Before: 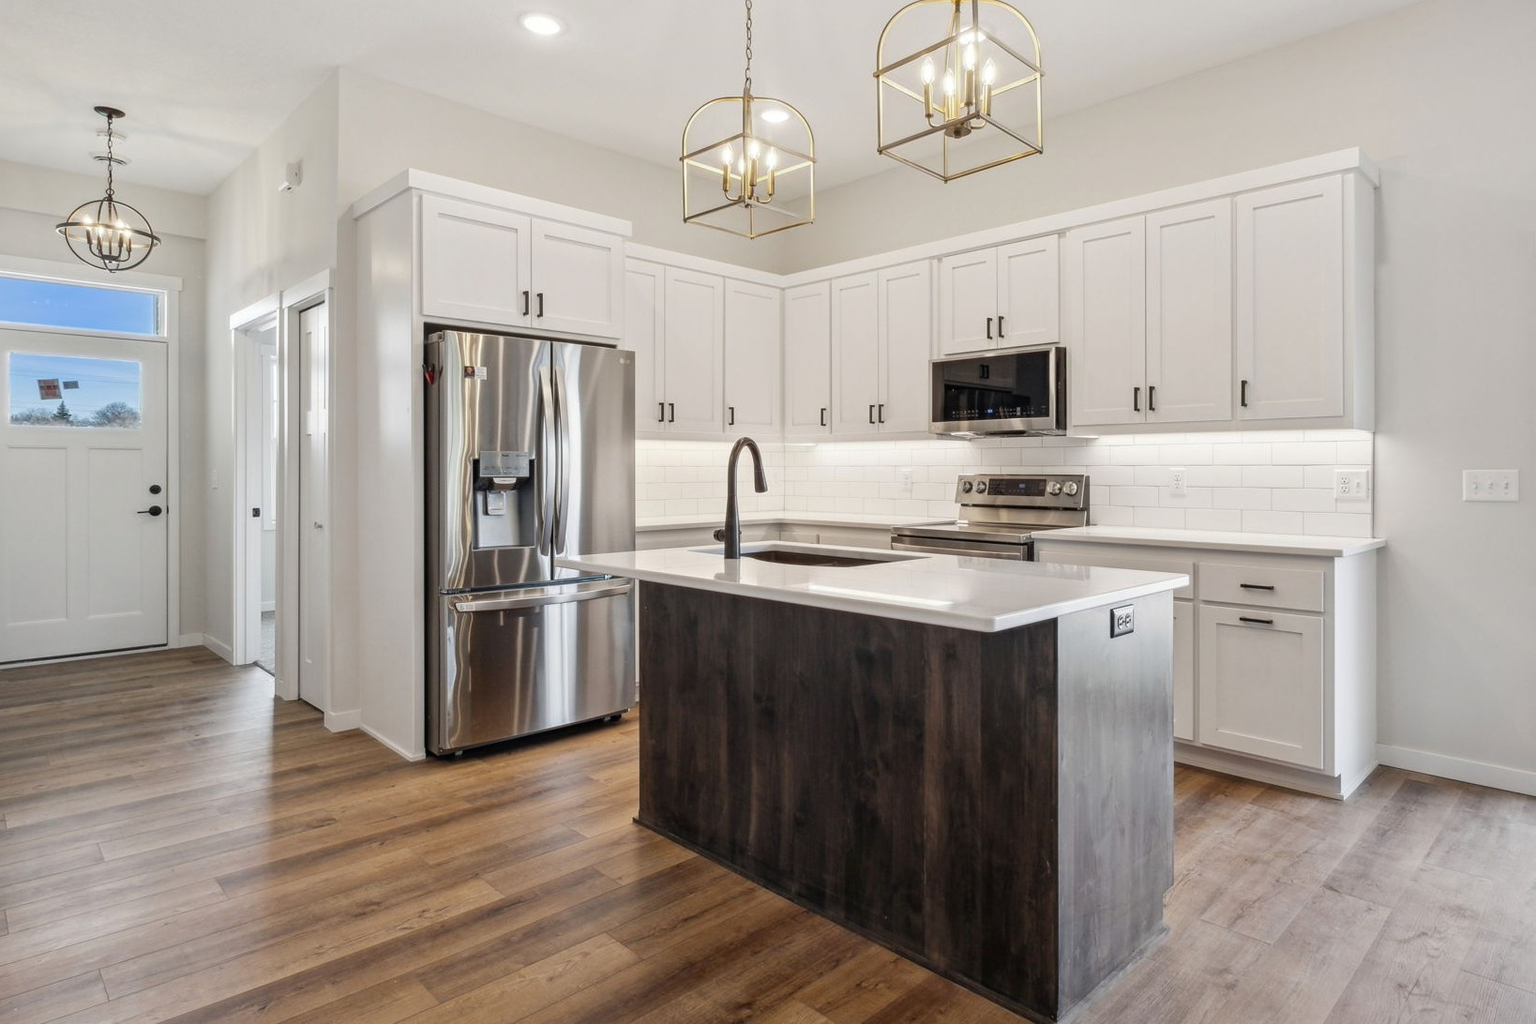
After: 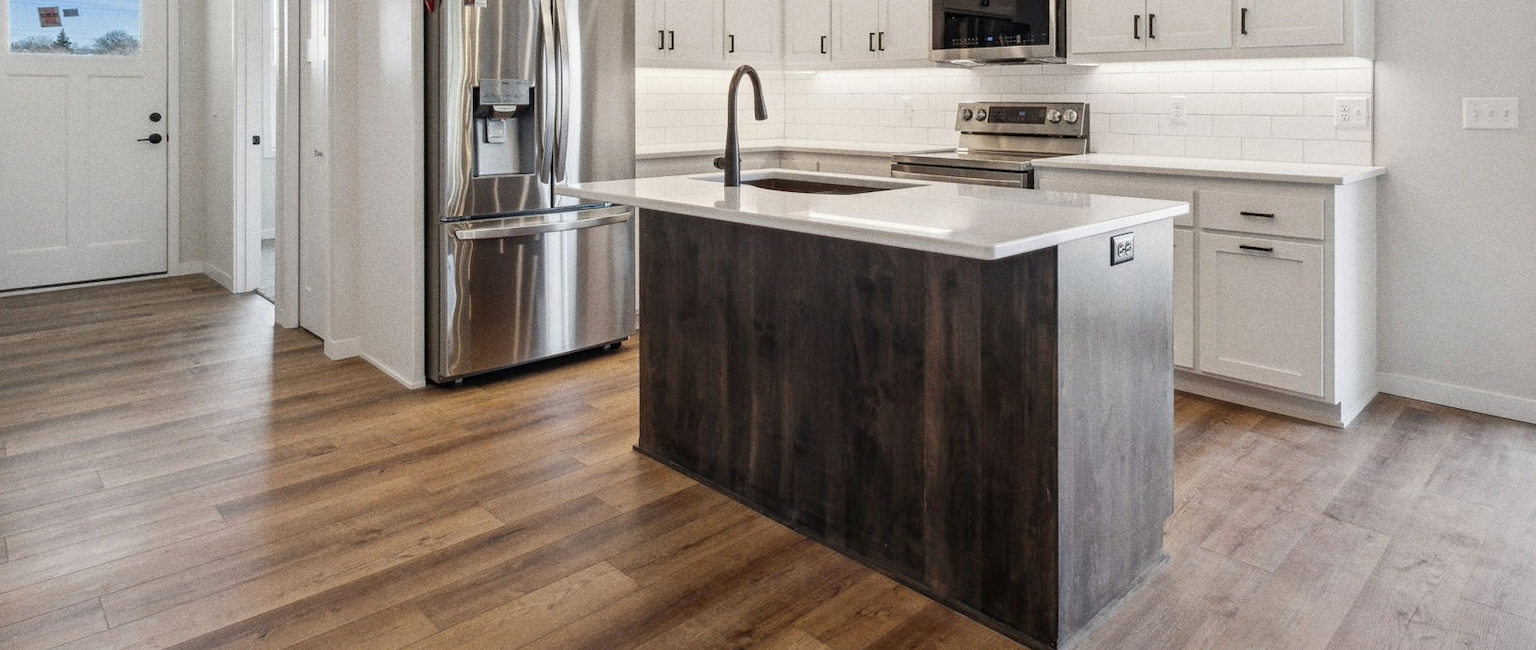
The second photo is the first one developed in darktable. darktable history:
crop and rotate: top 36.435%
grain: coarseness 0.09 ISO
